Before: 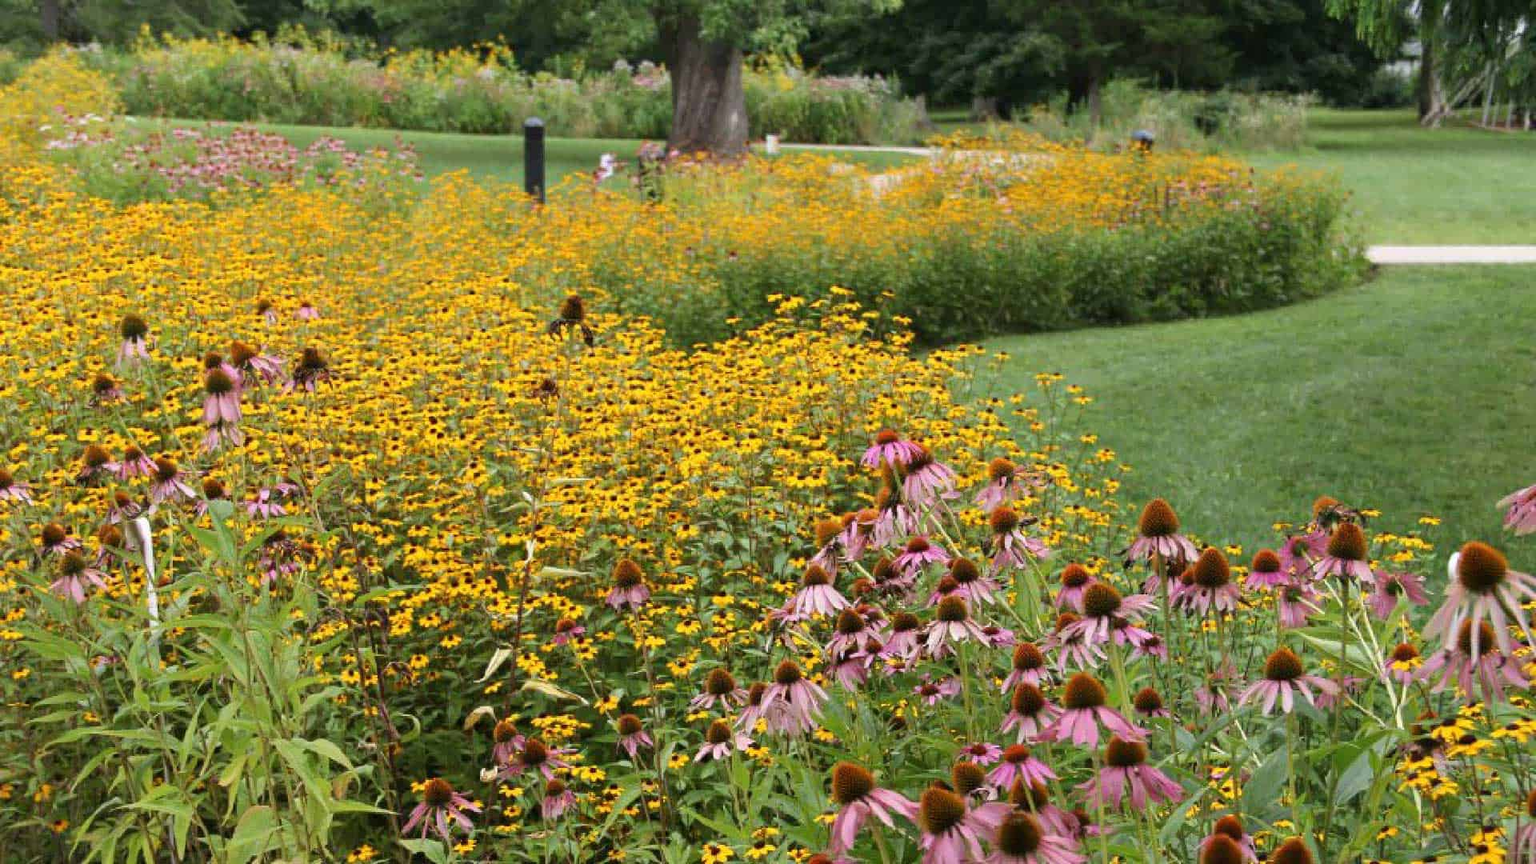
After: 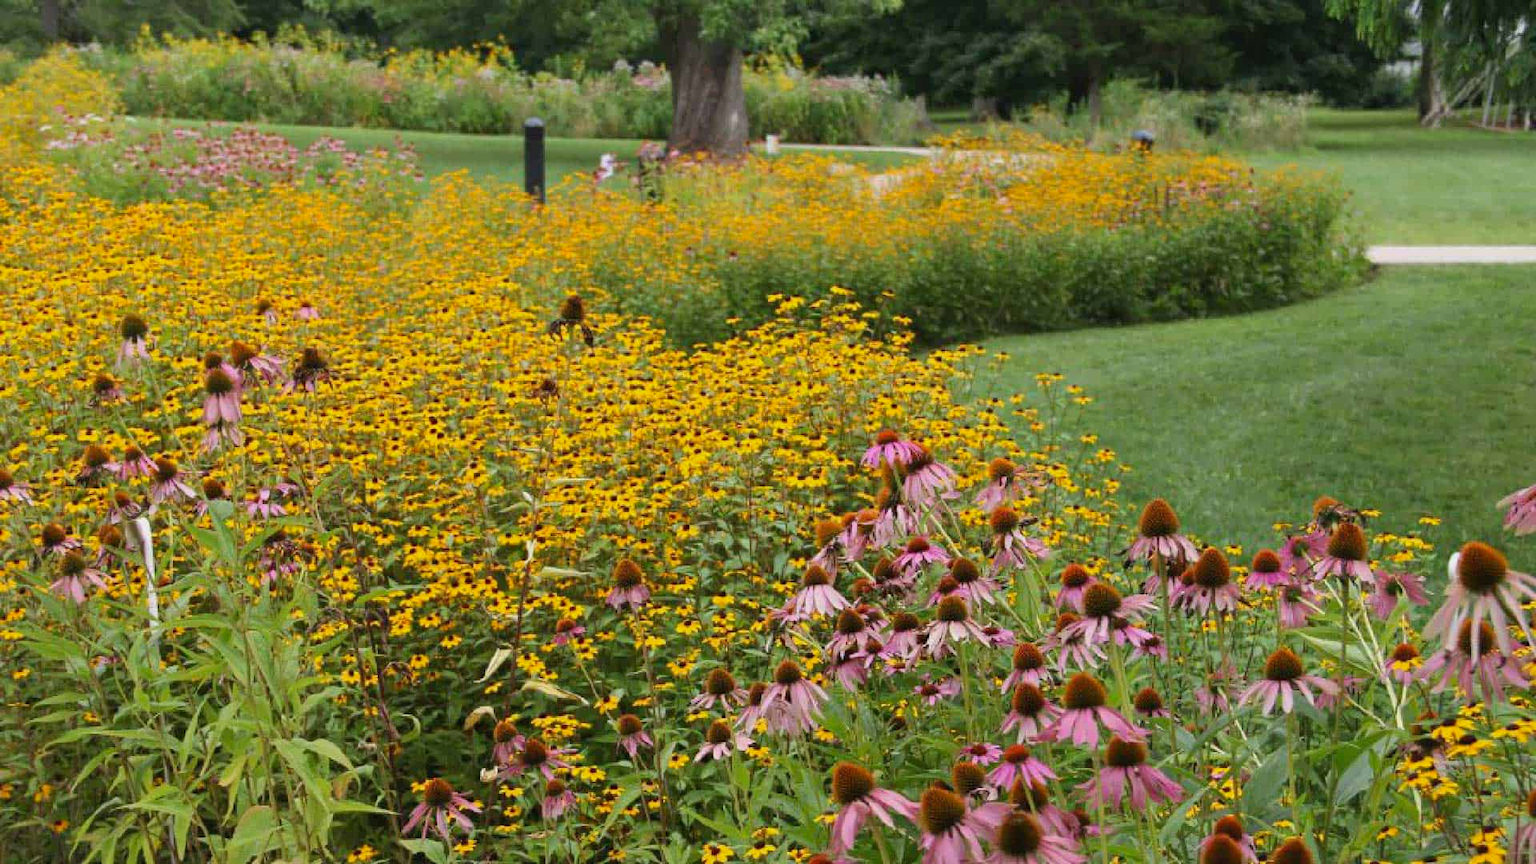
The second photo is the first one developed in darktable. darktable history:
shadows and highlights: shadows 25.74, white point adjustment -3.13, highlights -30.12, highlights color adjustment 40.05%
contrast brightness saturation: contrast -0.02, brightness -0.006, saturation 0.035
